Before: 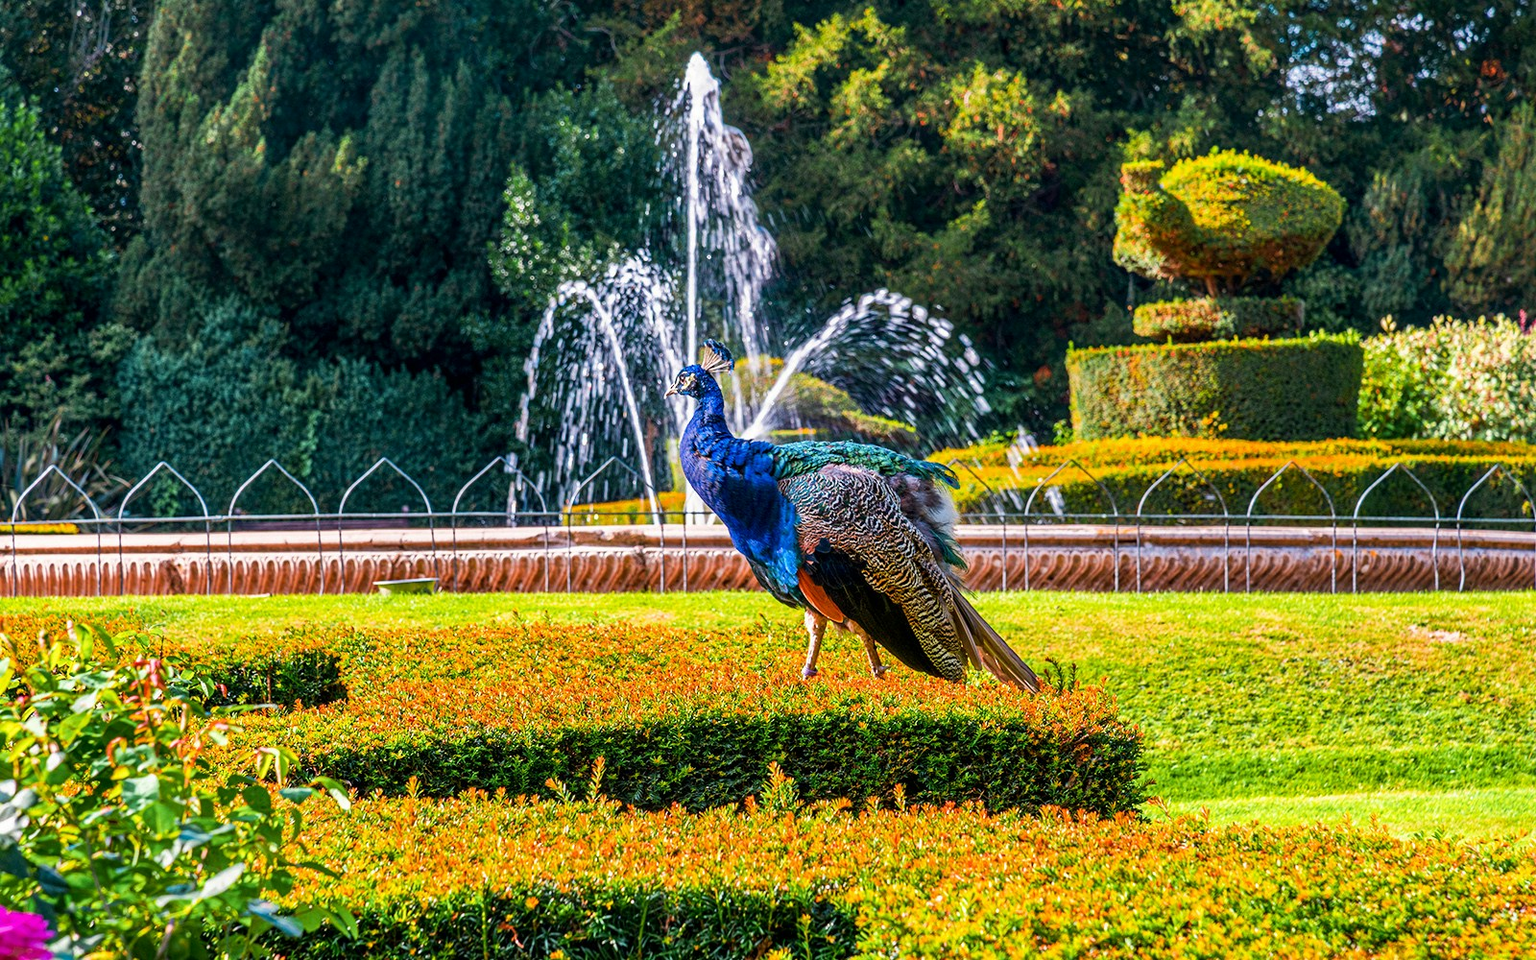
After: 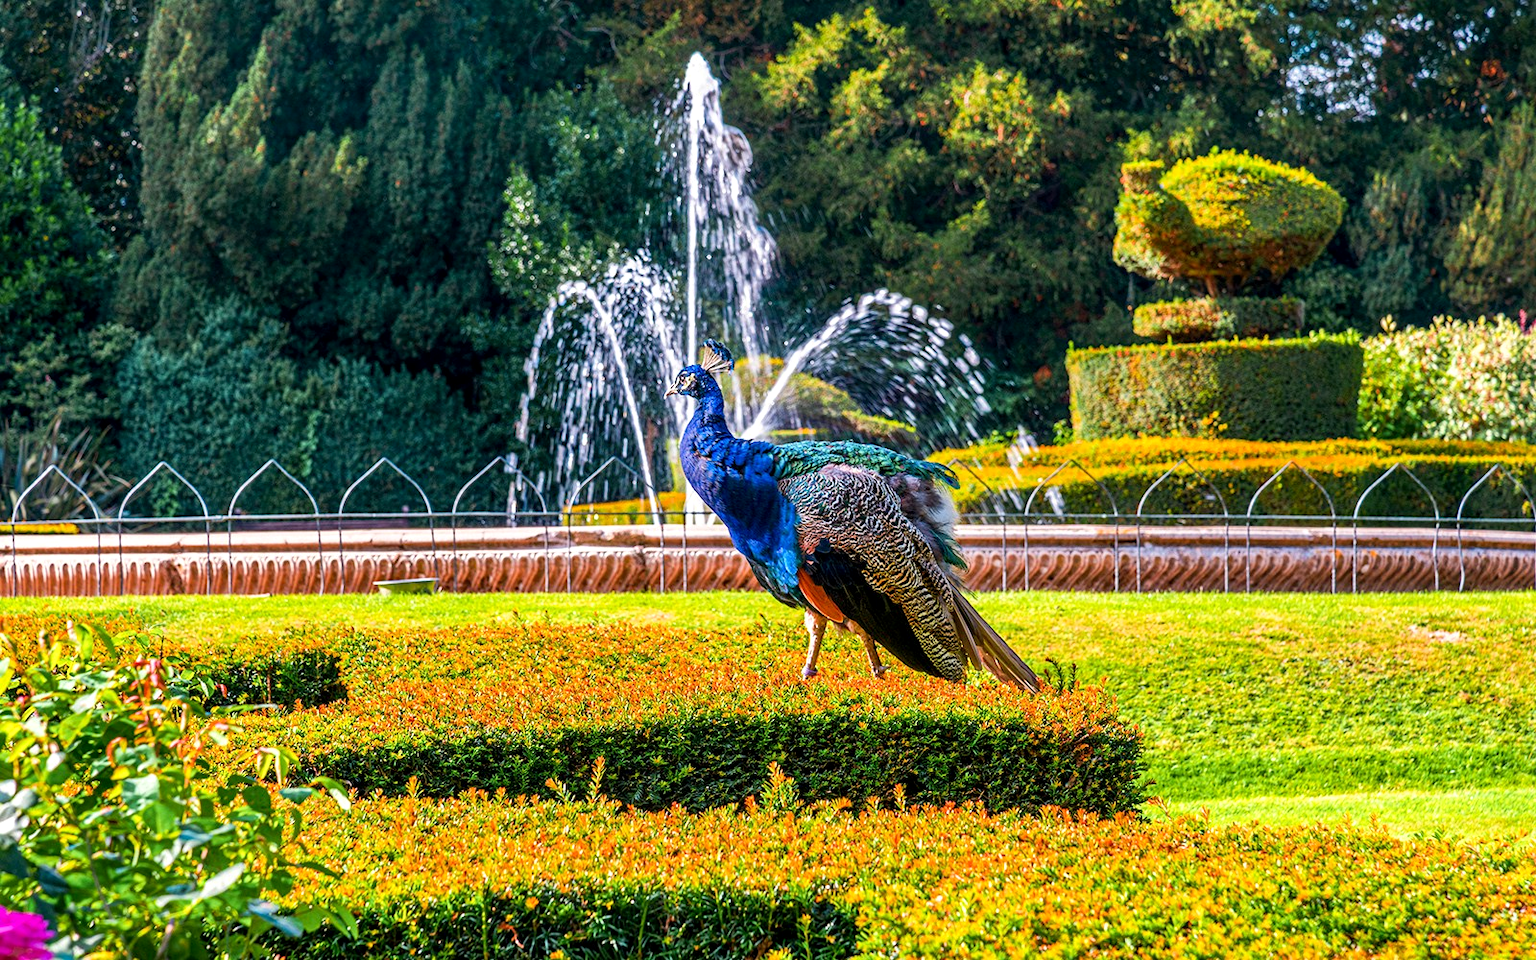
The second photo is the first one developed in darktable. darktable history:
exposure: black level correction 0.001, exposure 0.141 EV, compensate highlight preservation false
